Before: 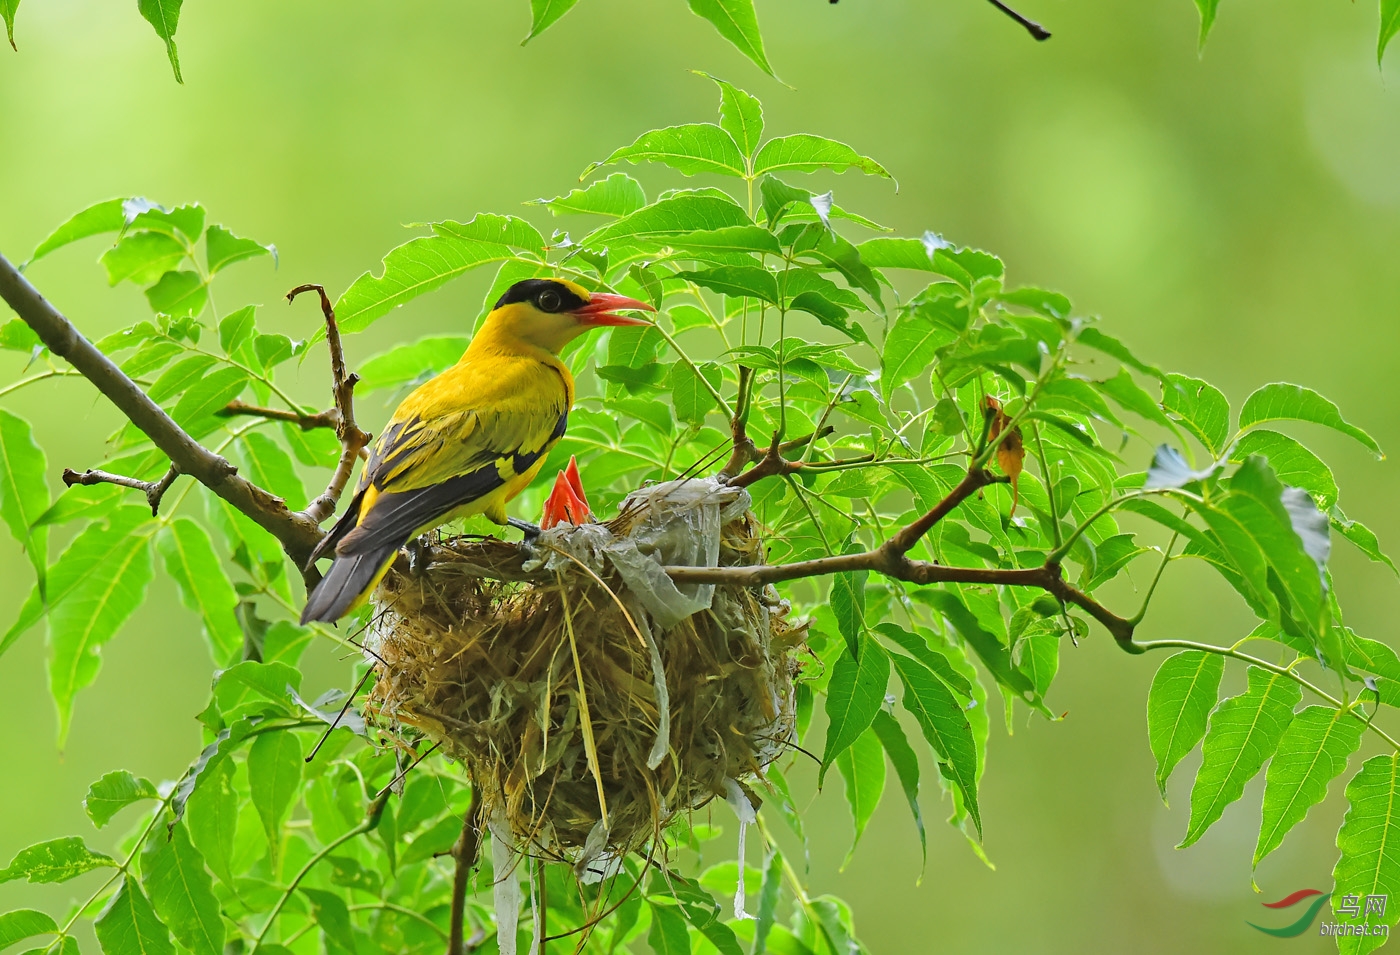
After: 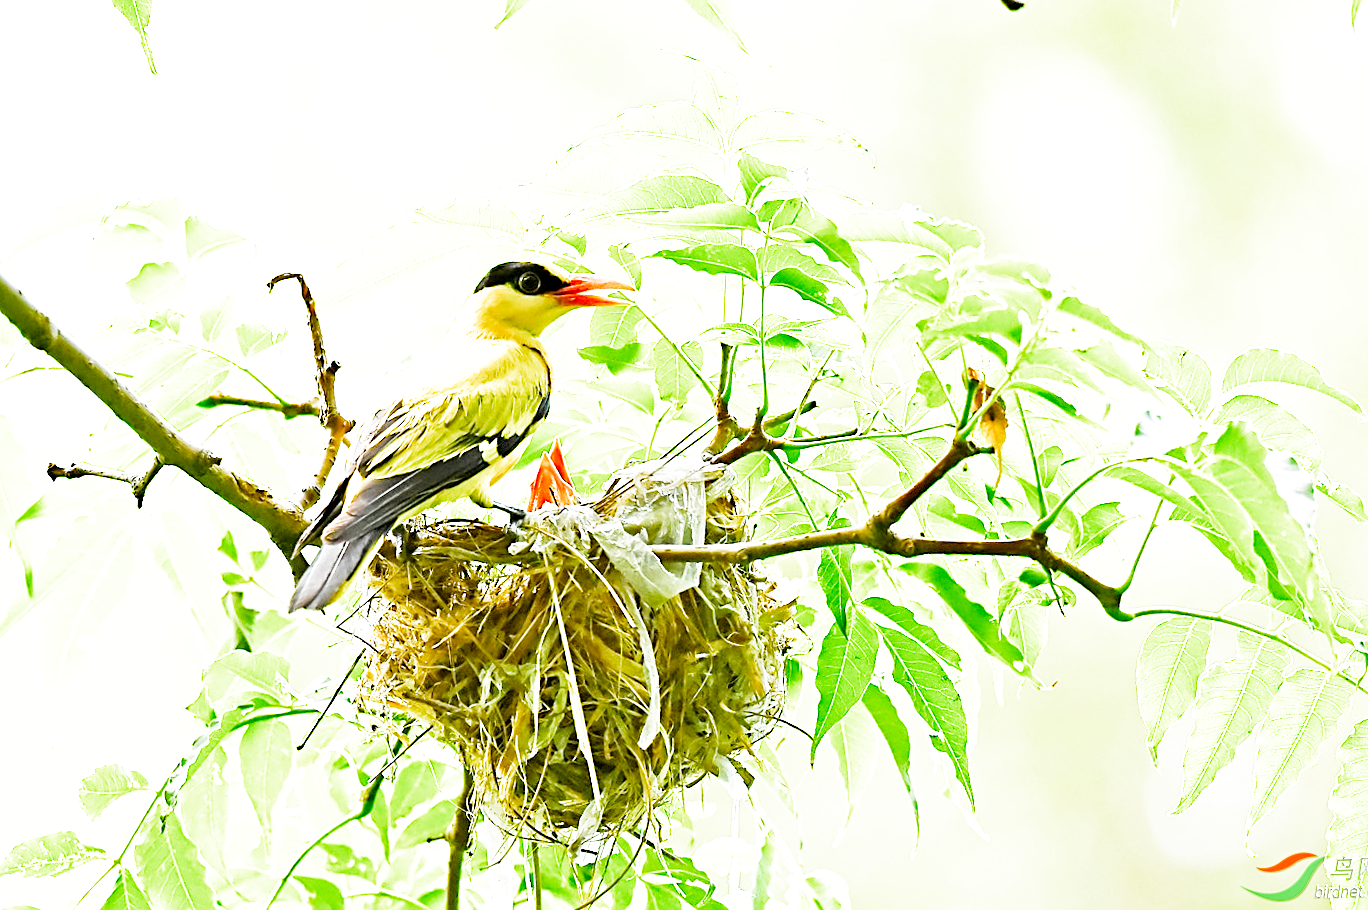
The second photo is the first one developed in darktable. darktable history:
color balance rgb: perceptual saturation grading › global saturation 20%, perceptual saturation grading › highlights -25%, perceptual saturation grading › shadows 25%
filmic rgb: middle gray luminance 10%, black relative exposure -8.61 EV, white relative exposure 3.3 EV, threshold 6 EV, target black luminance 0%, hardness 5.2, latitude 44.69%, contrast 1.302, highlights saturation mix 5%, shadows ↔ highlights balance 24.64%, add noise in highlights 0, preserve chrominance no, color science v3 (2019), use custom middle-gray values true, iterations of high-quality reconstruction 0, contrast in highlights soft, enable highlight reconstruction true
tone equalizer: on, module defaults
rotate and perspective: rotation -1.42°, crop left 0.016, crop right 0.984, crop top 0.035, crop bottom 0.965
exposure: black level correction 0, exposure 0.7 EV, compensate exposure bias true, compensate highlight preservation false
sharpen: on, module defaults
crop: left 0.434%, top 0.485%, right 0.244%, bottom 0.386%
rgb levels: levels [[0.01, 0.419, 0.839], [0, 0.5, 1], [0, 0.5, 1]]
